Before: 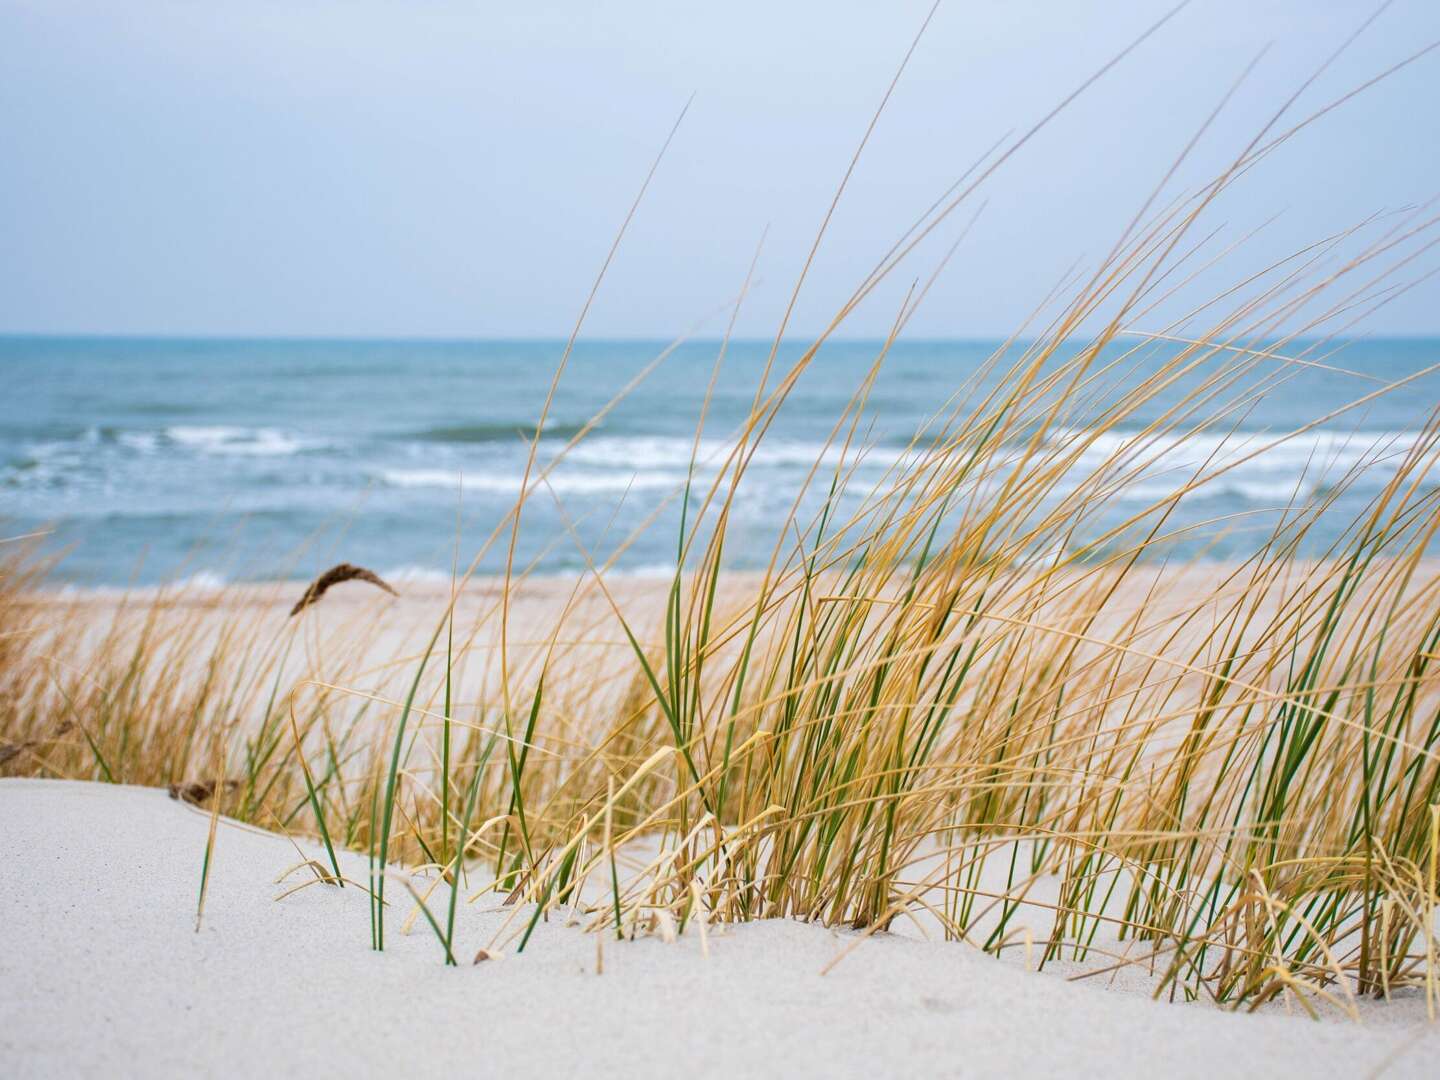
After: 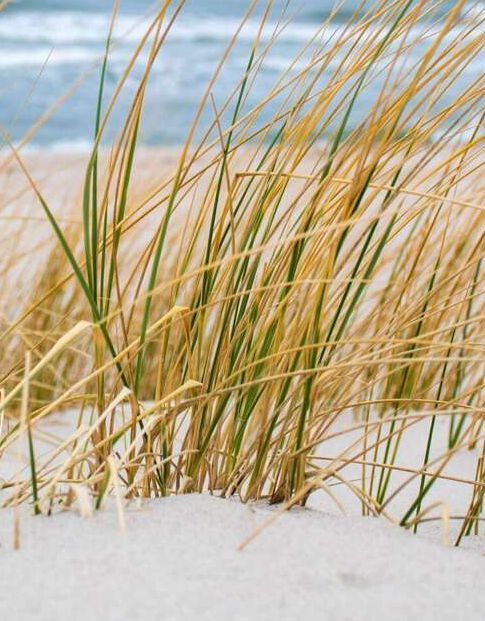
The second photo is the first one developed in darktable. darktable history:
crop: left 40.499%, top 39.357%, right 25.79%, bottom 3.101%
